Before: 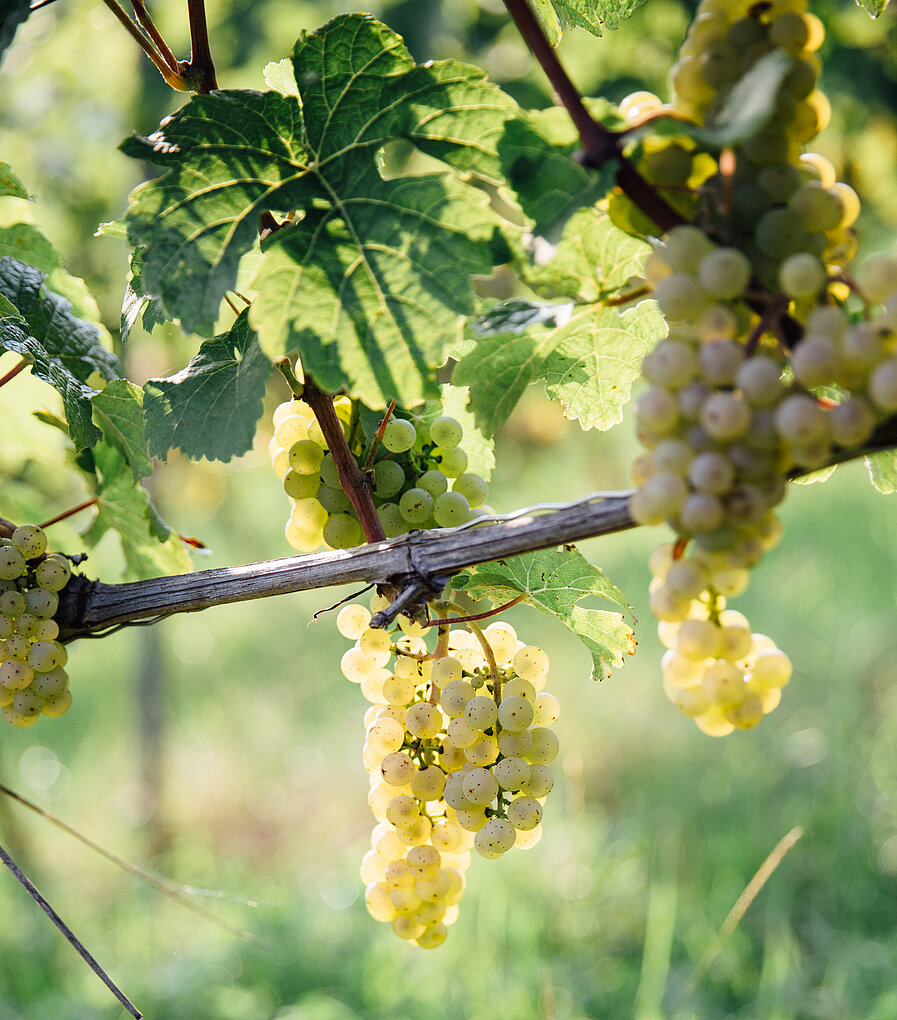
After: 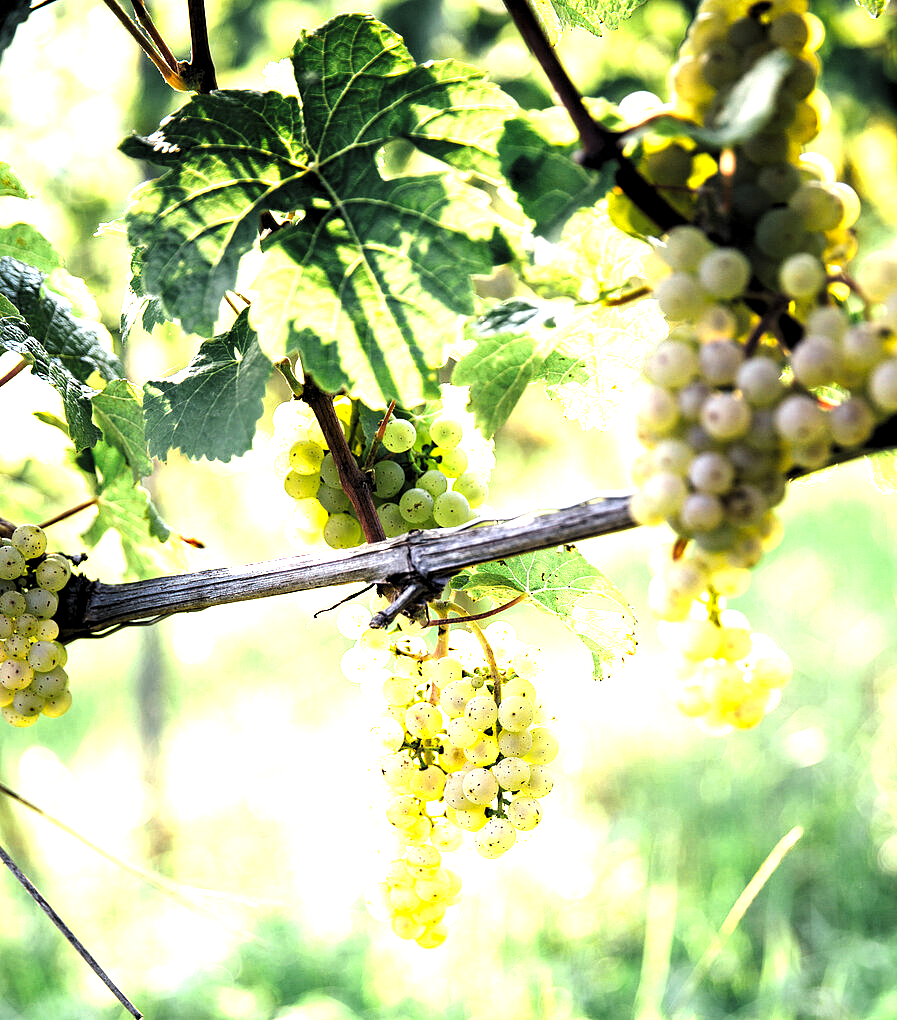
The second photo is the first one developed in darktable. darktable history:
levels: levels [0.129, 0.519, 0.867]
exposure: exposure 0.943 EV, compensate highlight preservation false
